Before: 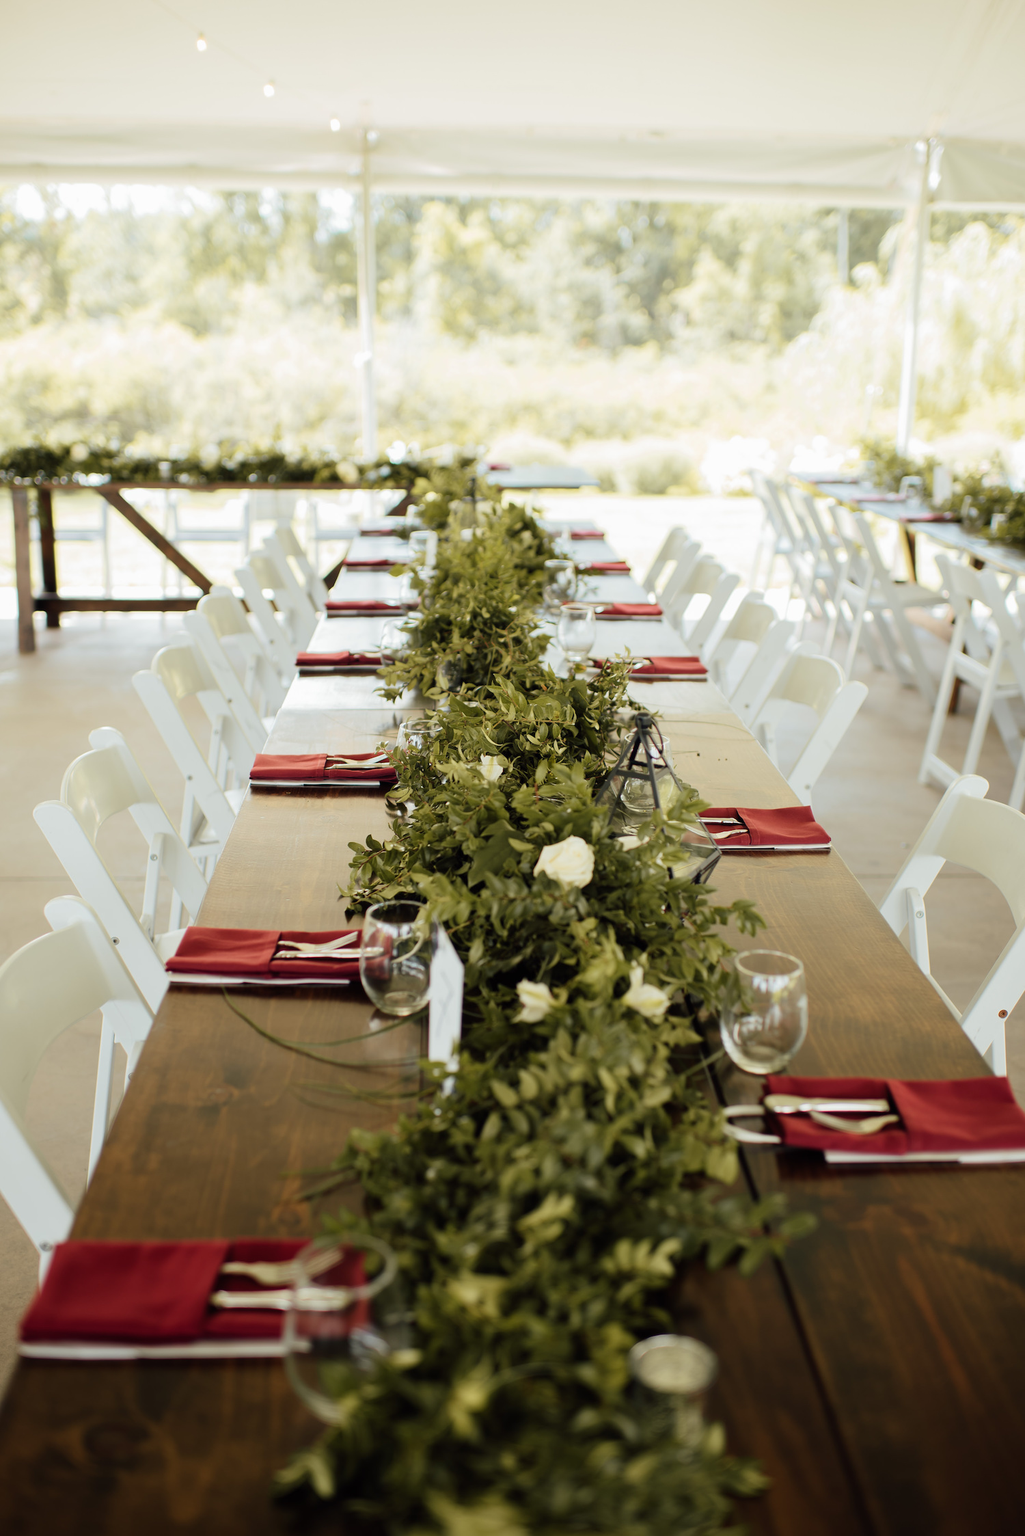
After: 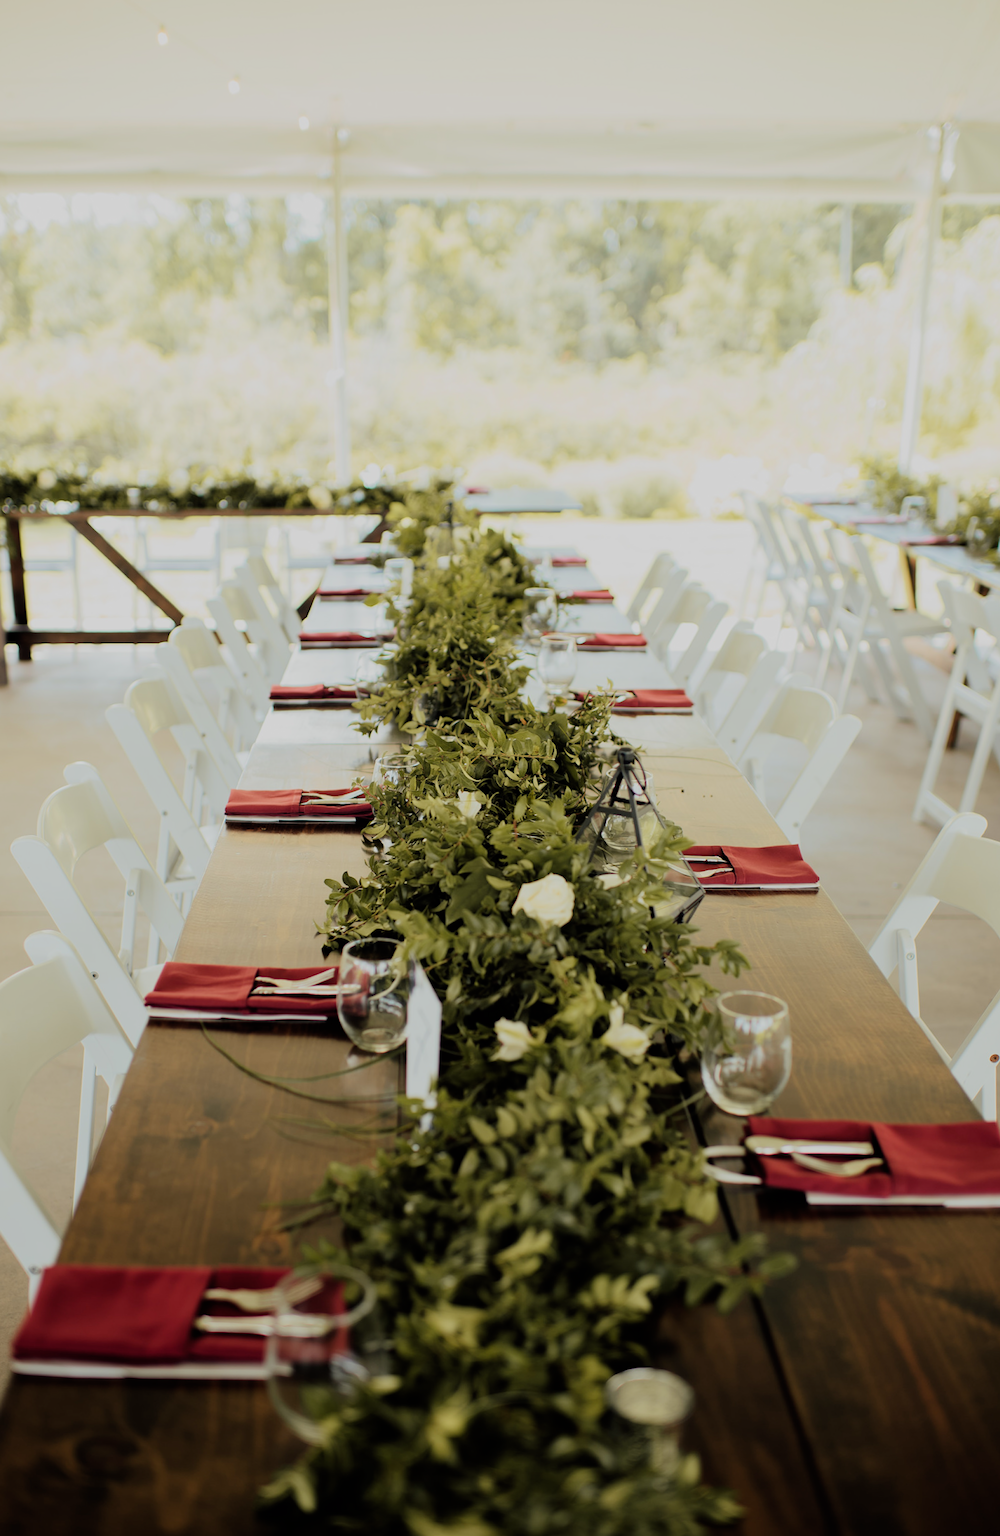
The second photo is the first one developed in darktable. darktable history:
filmic rgb: black relative exposure -8.42 EV, white relative exposure 4.68 EV, hardness 3.82, color science v6 (2022)
white balance: emerald 1
rotate and perspective: rotation 0.074°, lens shift (vertical) 0.096, lens shift (horizontal) -0.041, crop left 0.043, crop right 0.952, crop top 0.024, crop bottom 0.979
tone equalizer: on, module defaults
